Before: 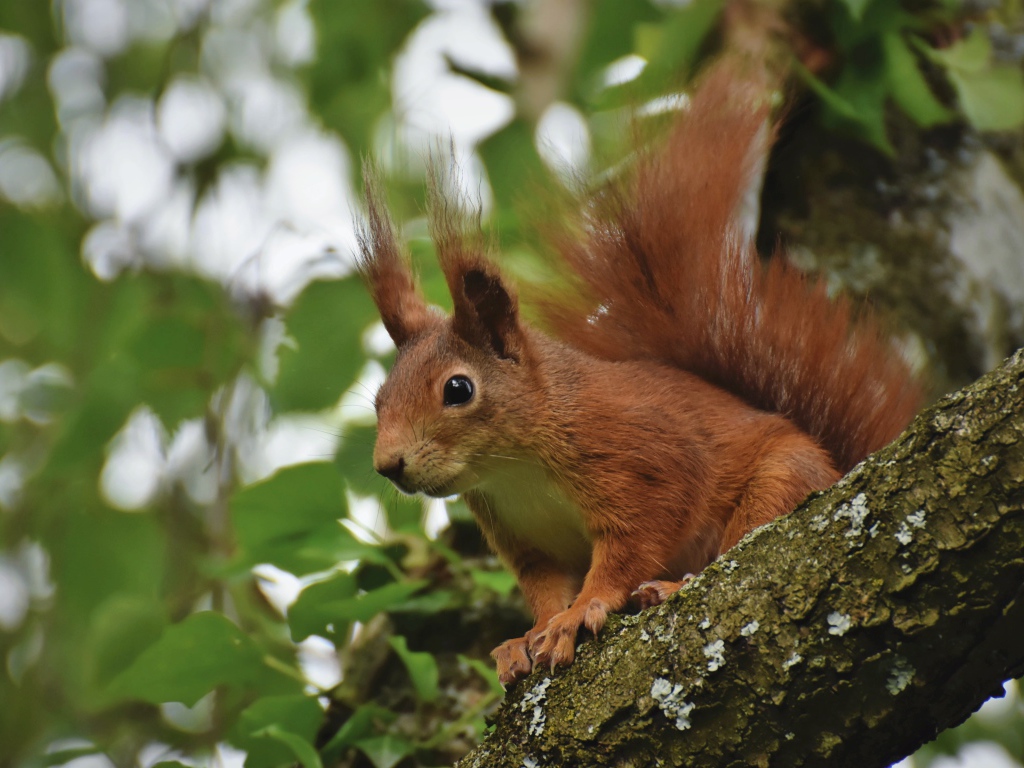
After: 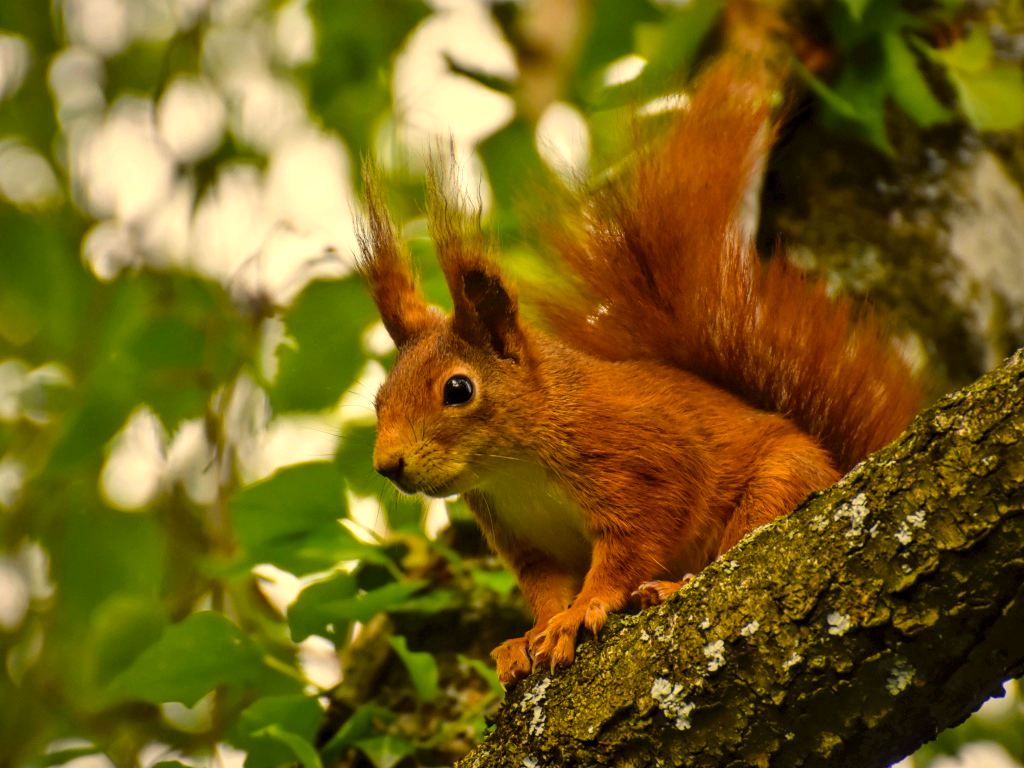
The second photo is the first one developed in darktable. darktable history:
color balance rgb: linear chroma grading › global chroma 15%, perceptual saturation grading › global saturation 30%
white balance: red 1.123, blue 0.83
local contrast: highlights 61%, detail 143%, midtone range 0.428
